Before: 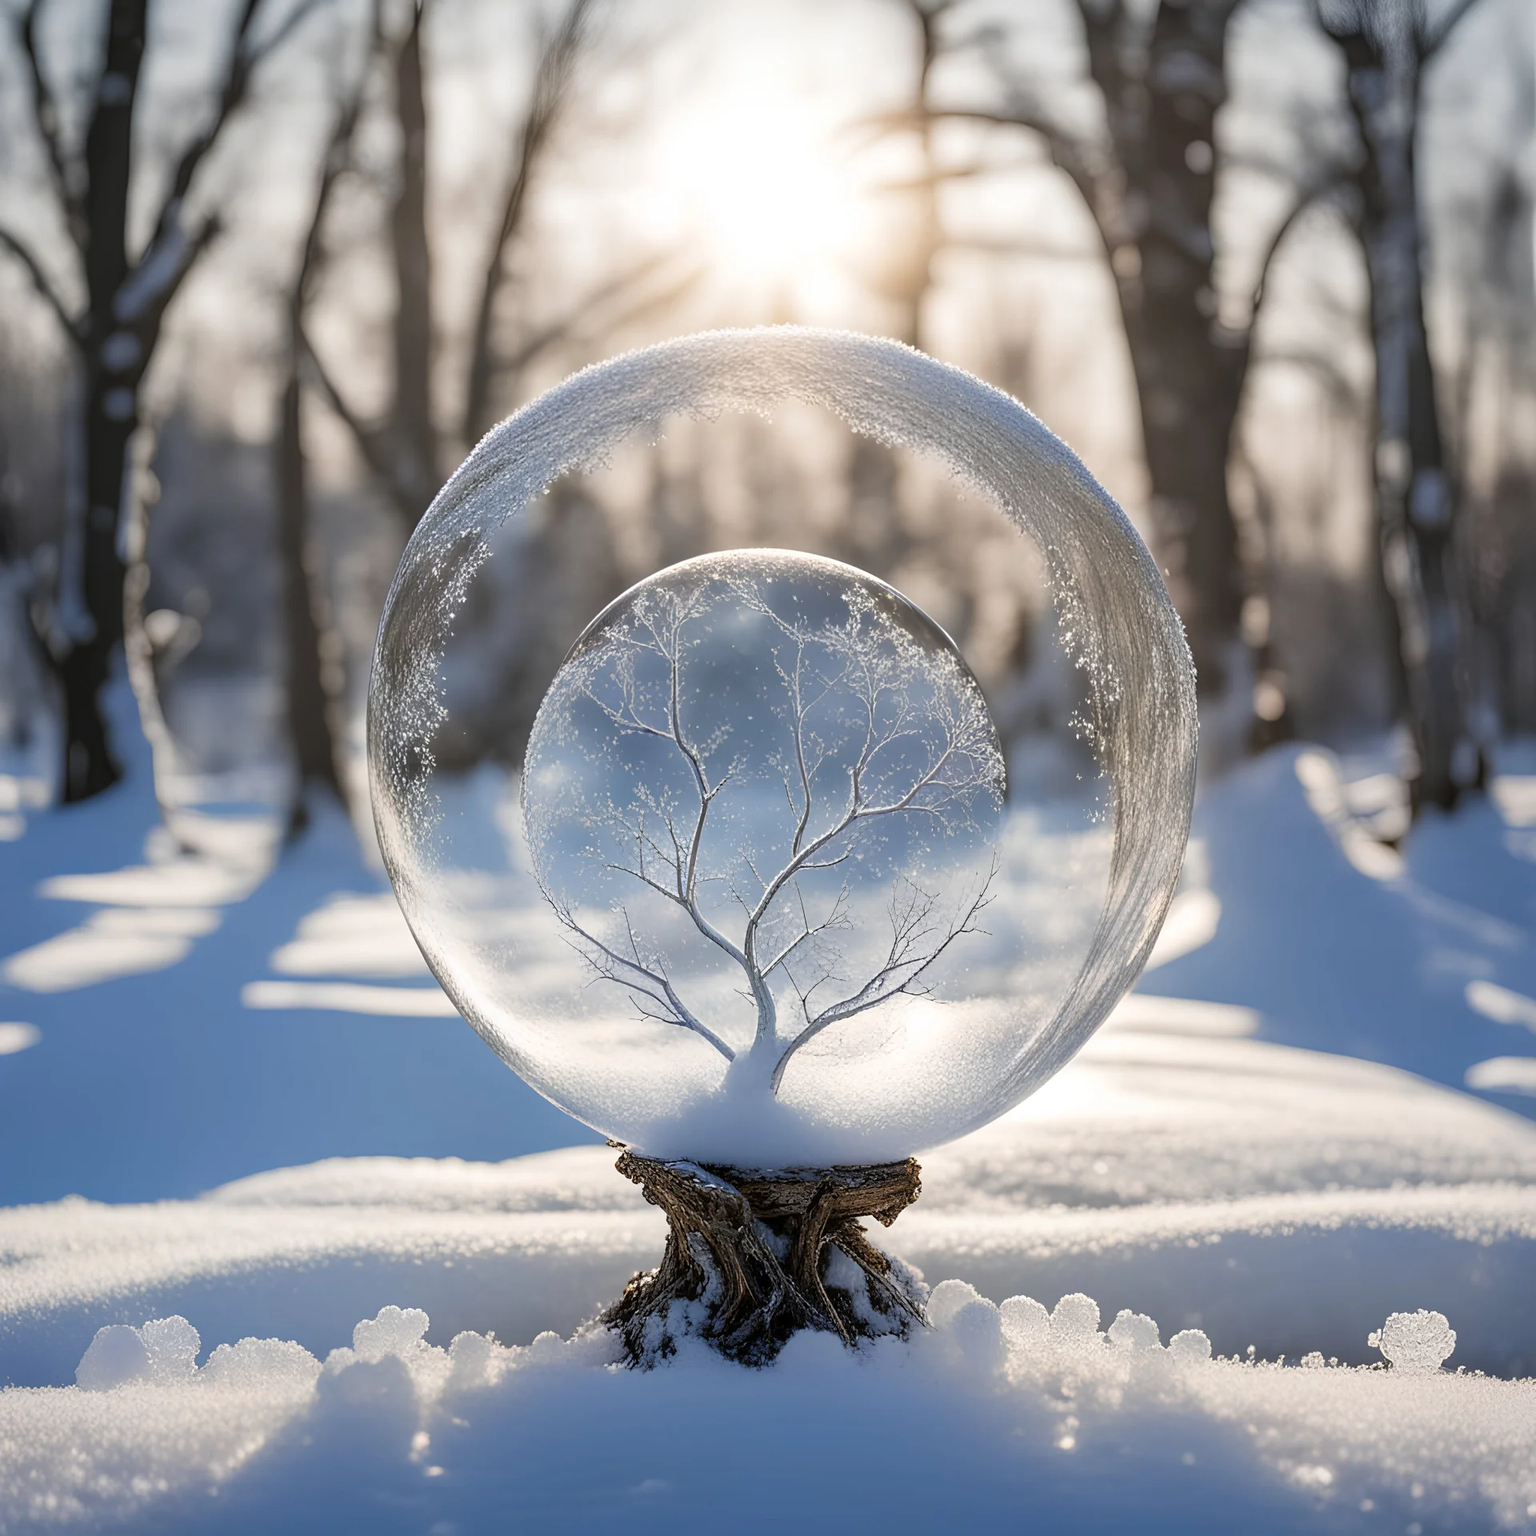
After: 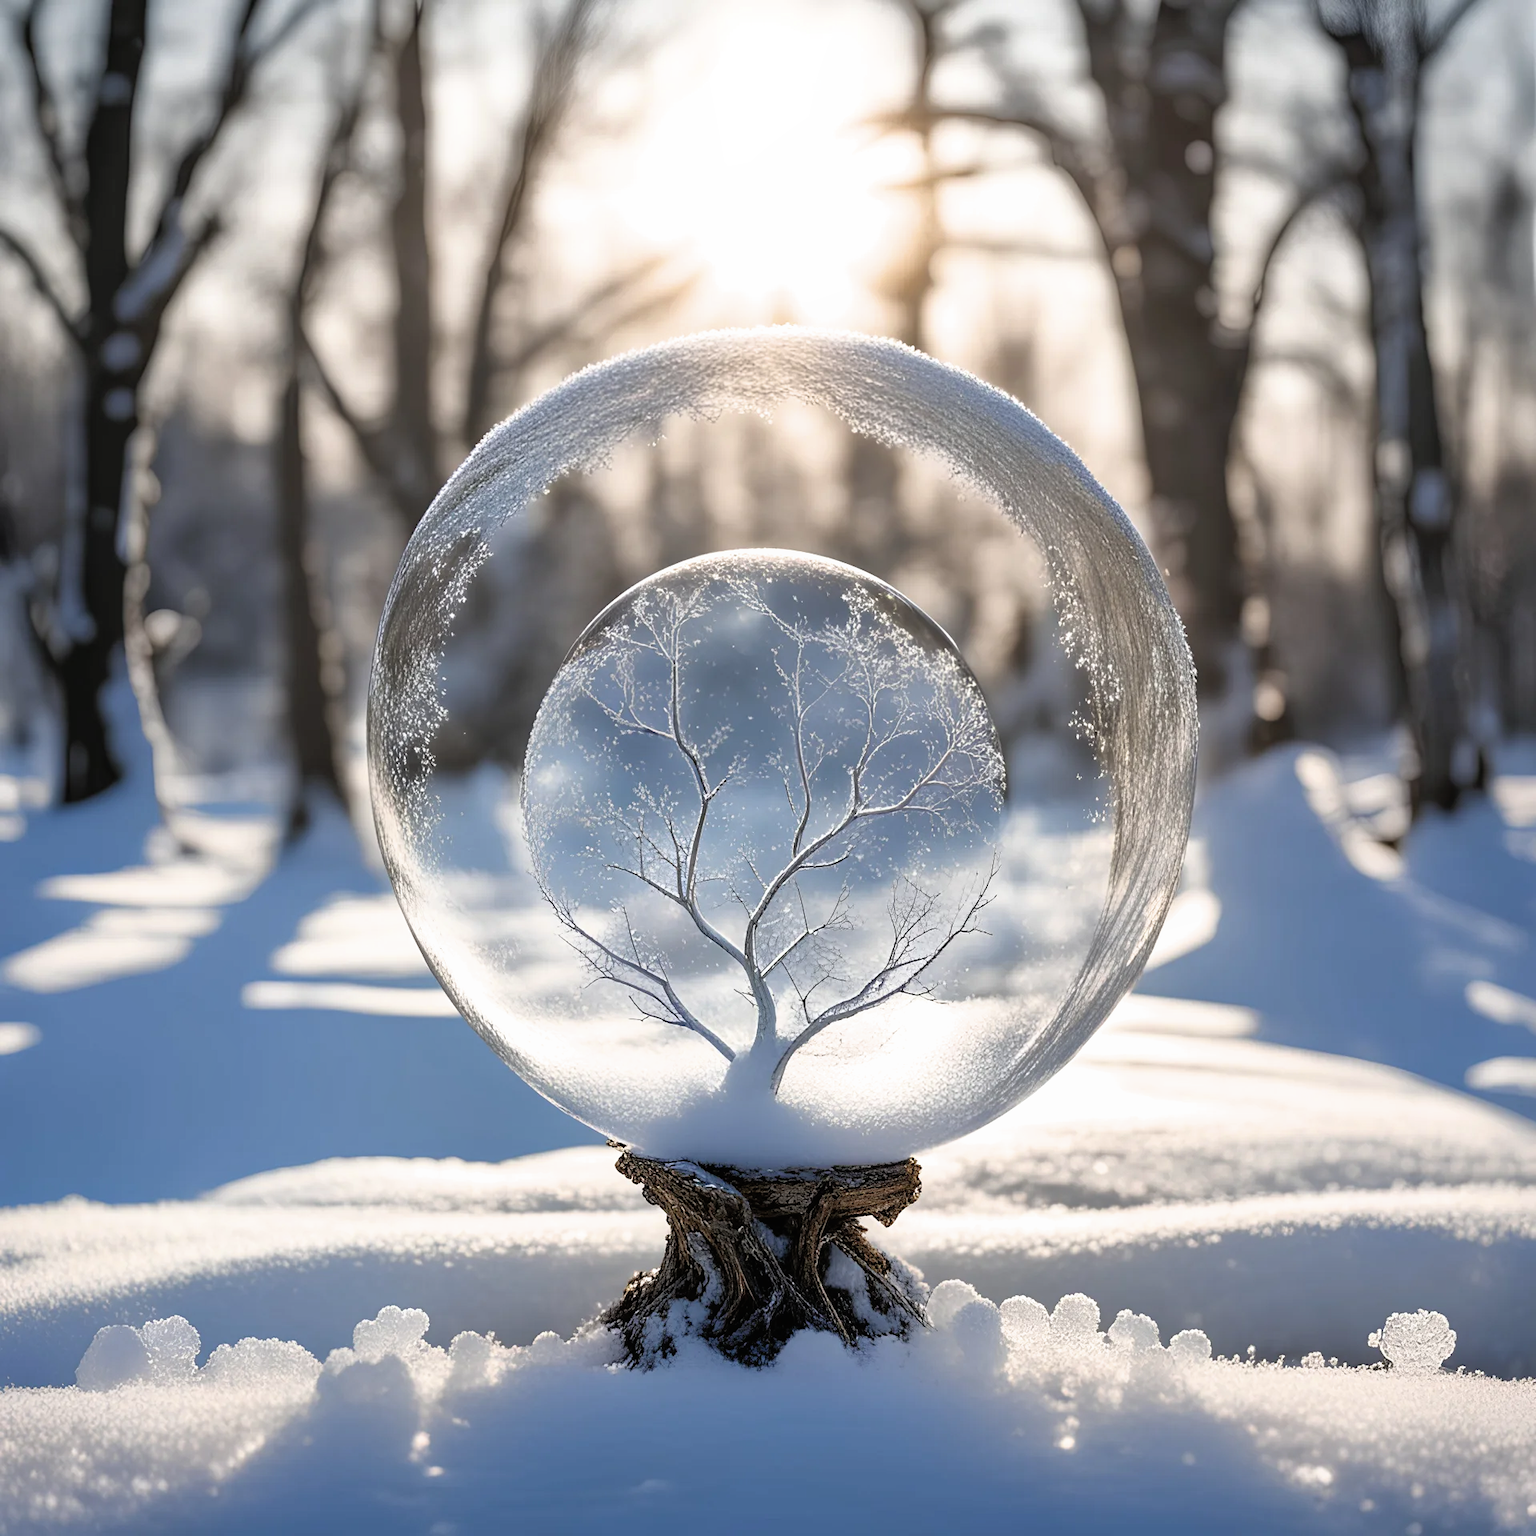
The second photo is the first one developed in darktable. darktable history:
local contrast: mode bilateral grid, contrast 100, coarseness 100, detail 94%, midtone range 0.2
filmic rgb: black relative exposure -9.08 EV, white relative exposure 2.3 EV, hardness 7.49
shadows and highlights: on, module defaults
